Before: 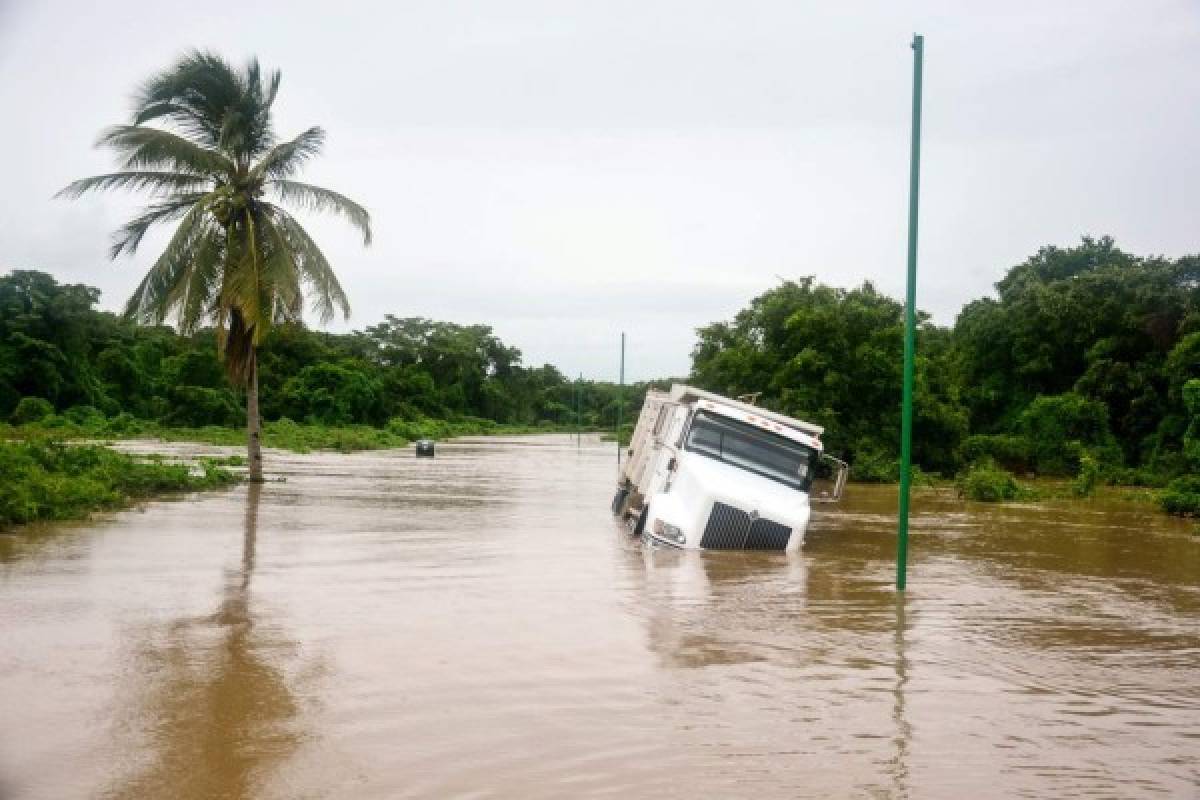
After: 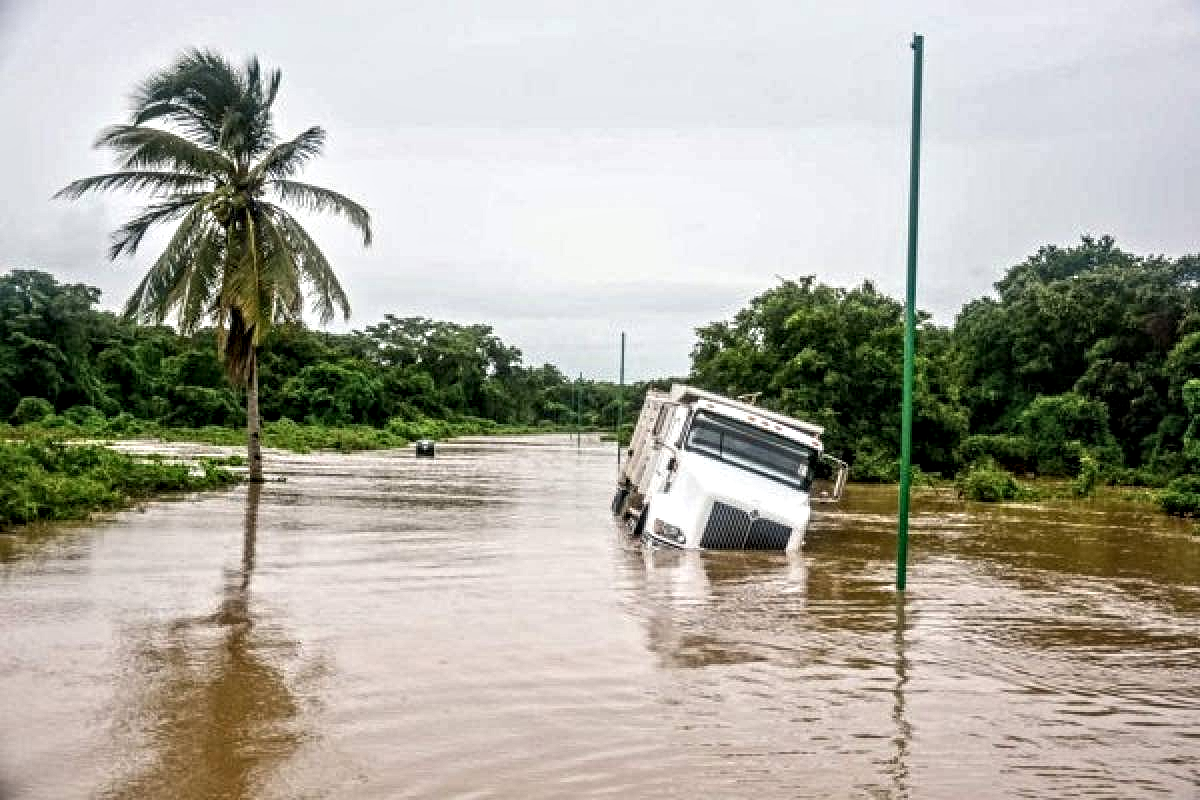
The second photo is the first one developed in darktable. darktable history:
contrast equalizer: octaves 7, y [[0.5, 0.542, 0.583, 0.625, 0.667, 0.708], [0.5 ×6], [0.5 ×6], [0 ×6], [0 ×6]]
local contrast: on, module defaults
